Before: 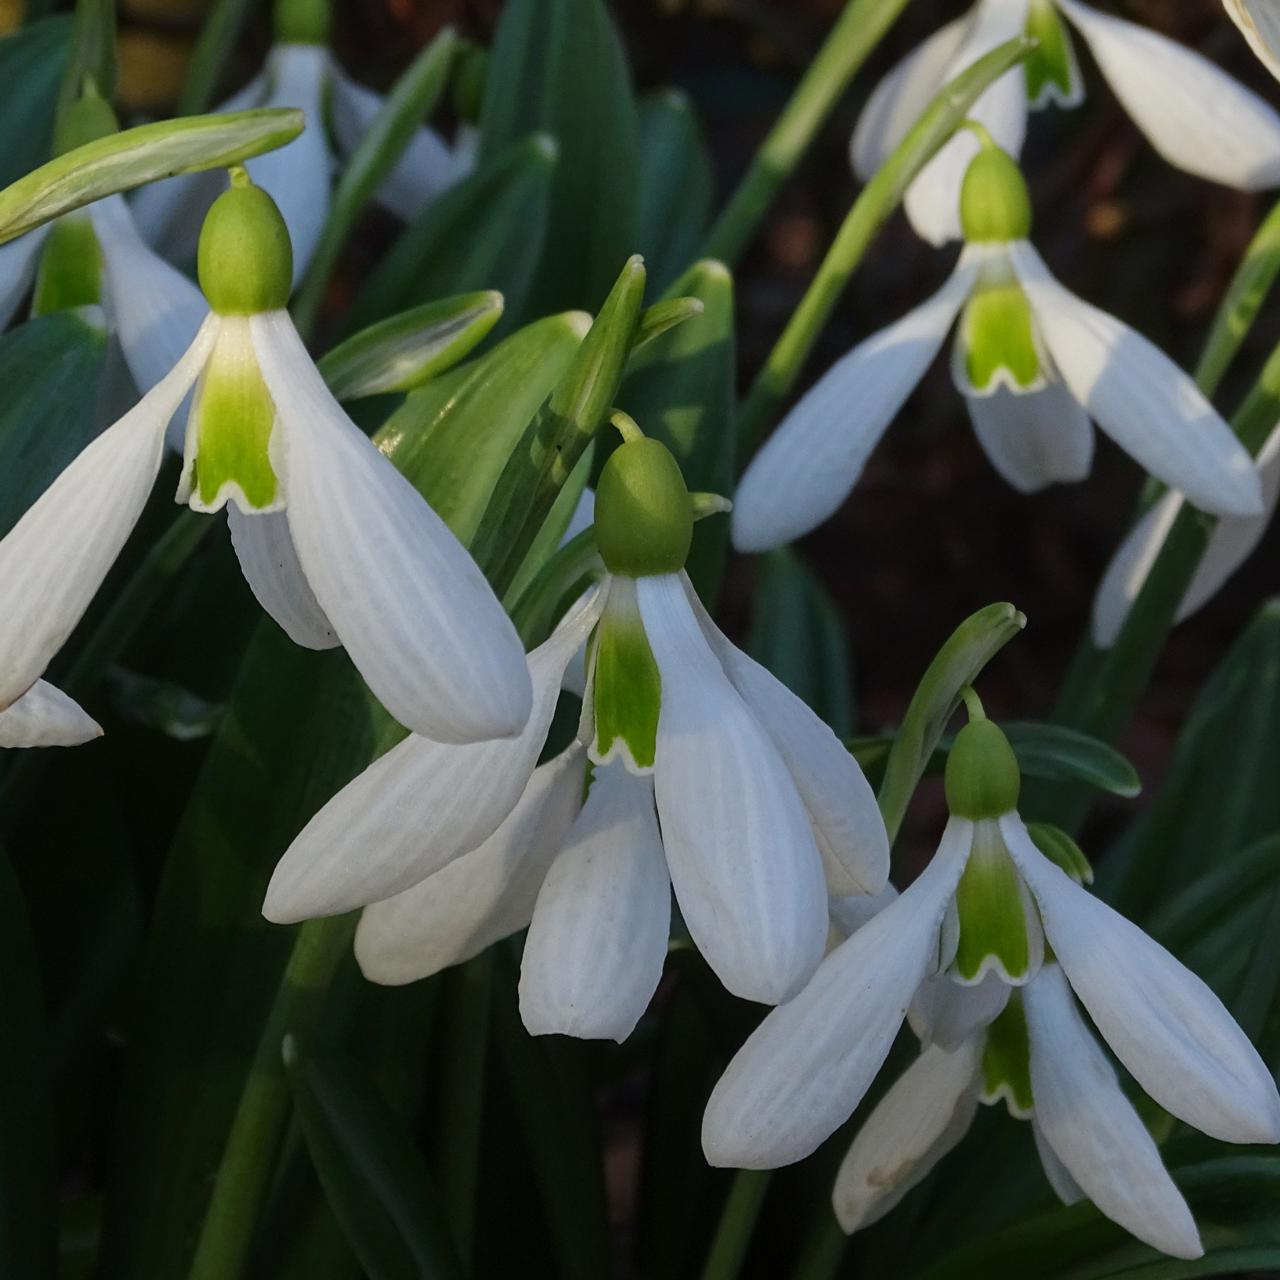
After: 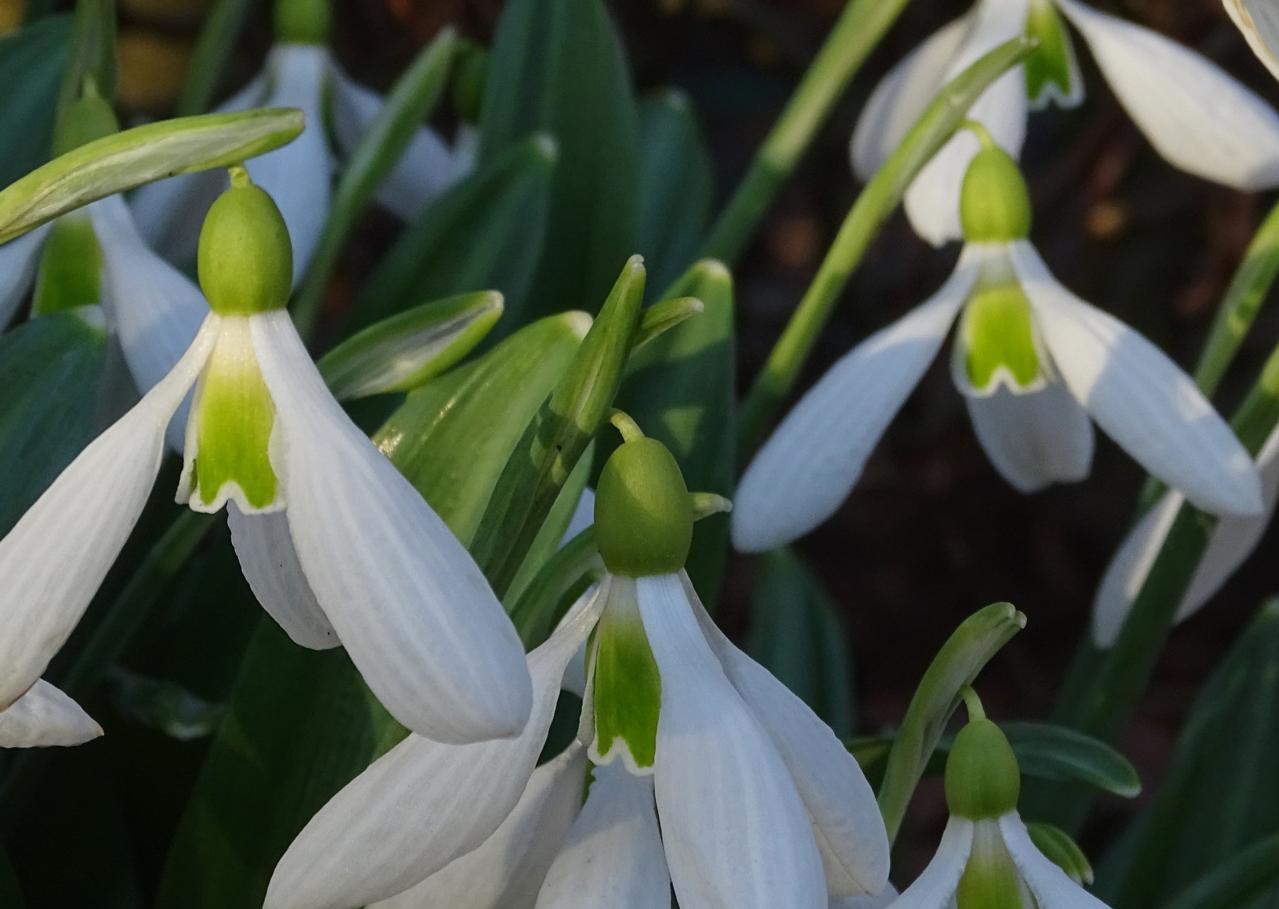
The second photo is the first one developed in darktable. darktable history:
crop: right 0.001%, bottom 28.983%
